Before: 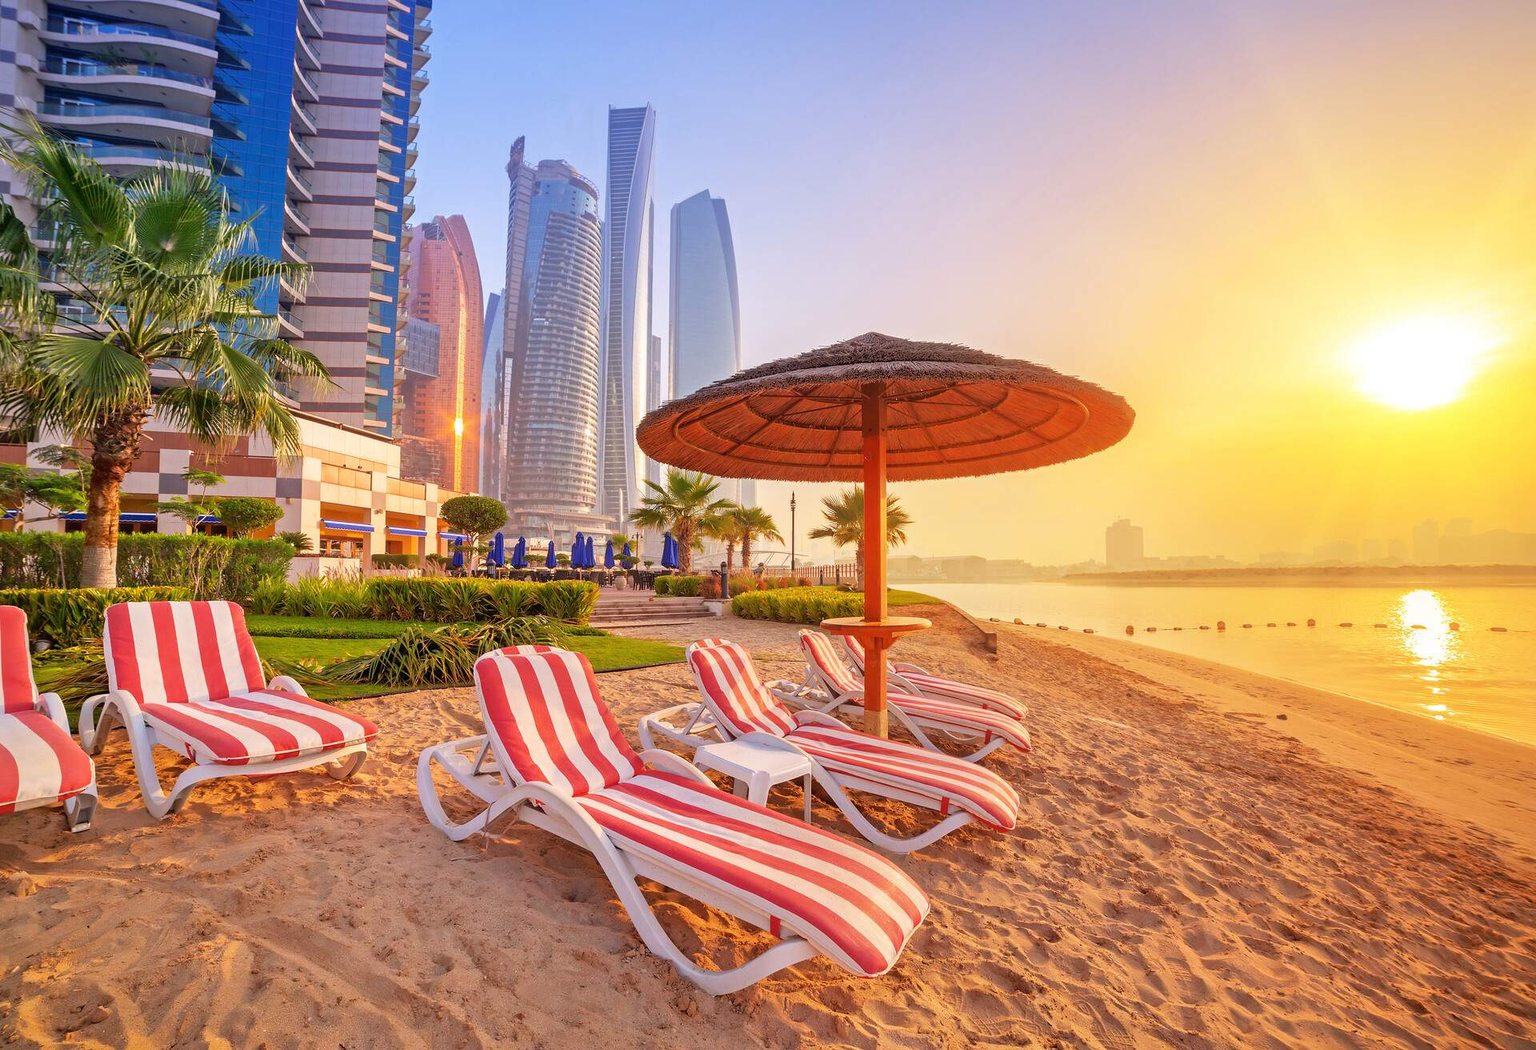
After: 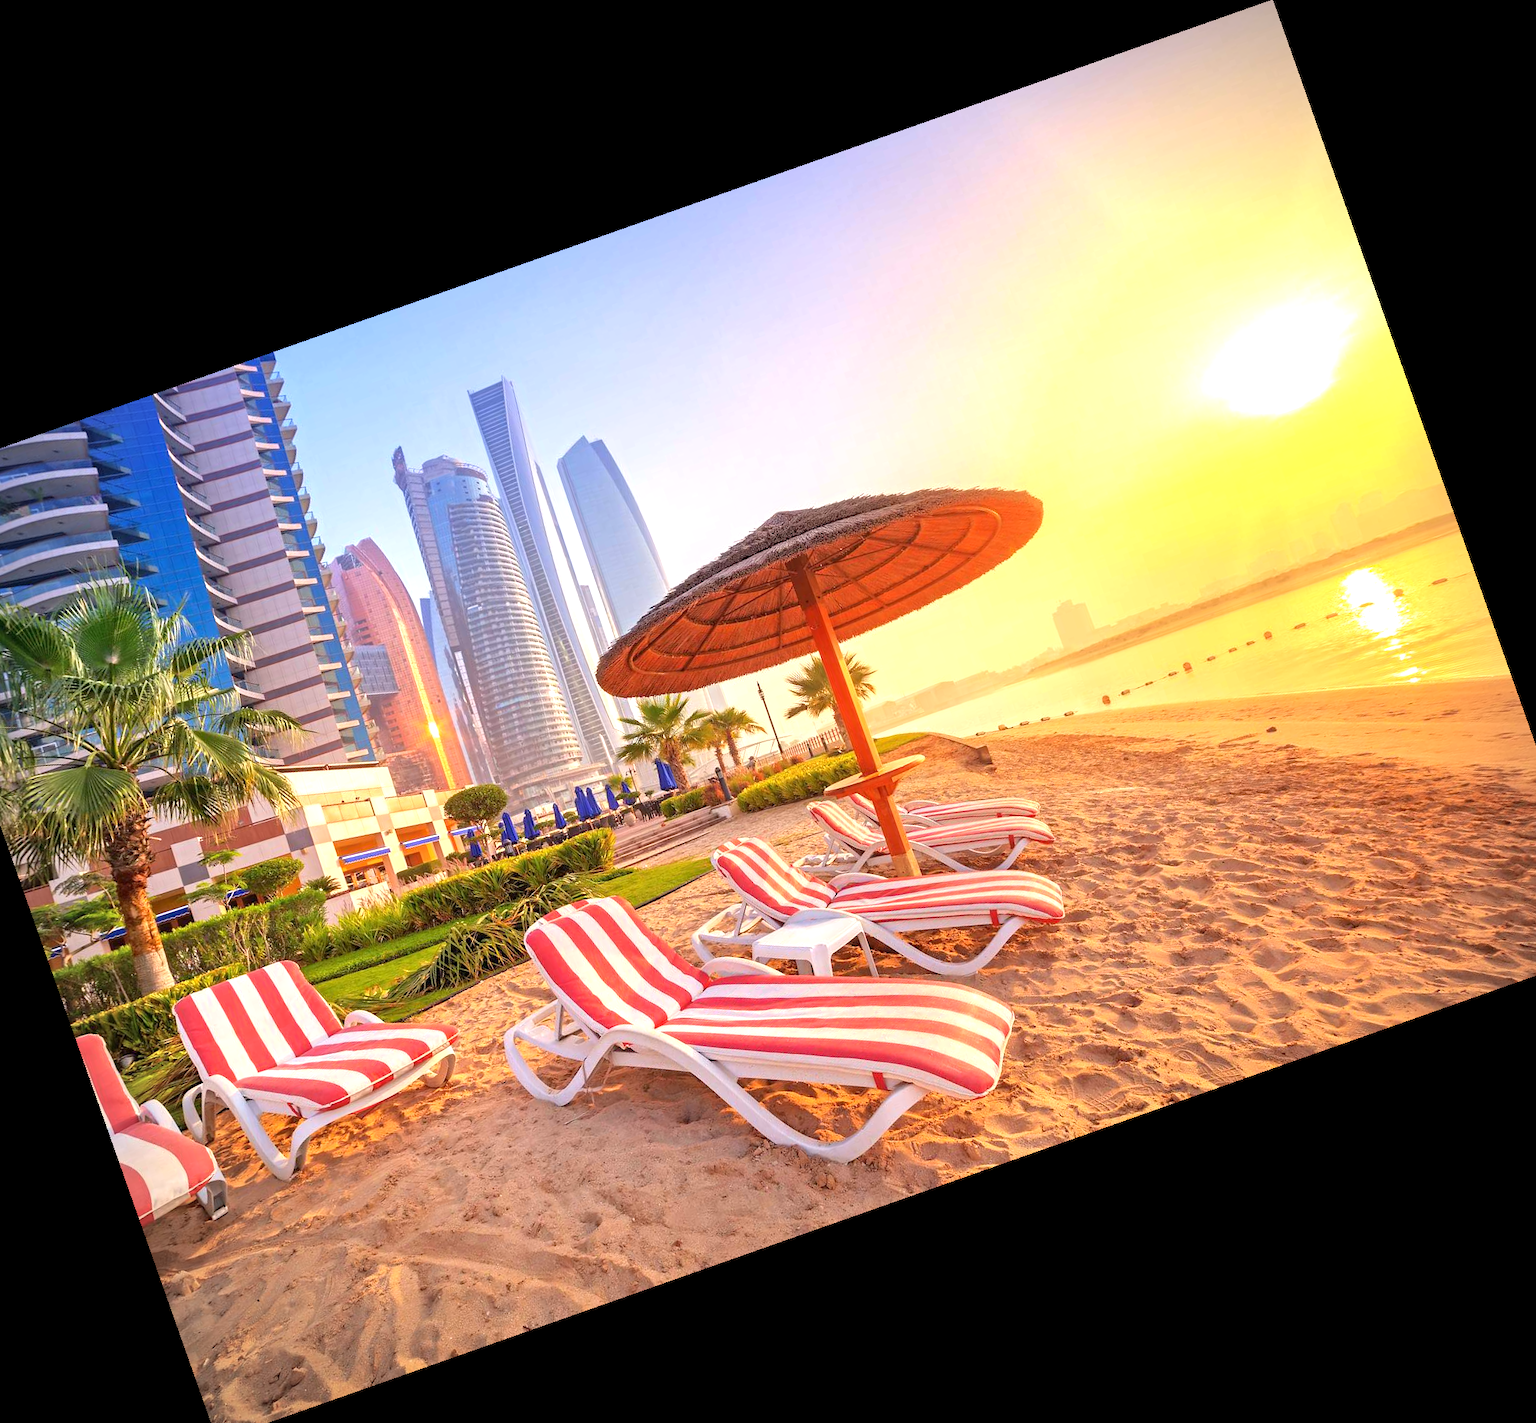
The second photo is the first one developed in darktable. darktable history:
exposure: exposure 0.564 EV, compensate highlight preservation false
crop and rotate: angle 19.43°, left 6.812%, right 4.125%, bottom 1.087%
vignetting: fall-off start 87%, automatic ratio true
